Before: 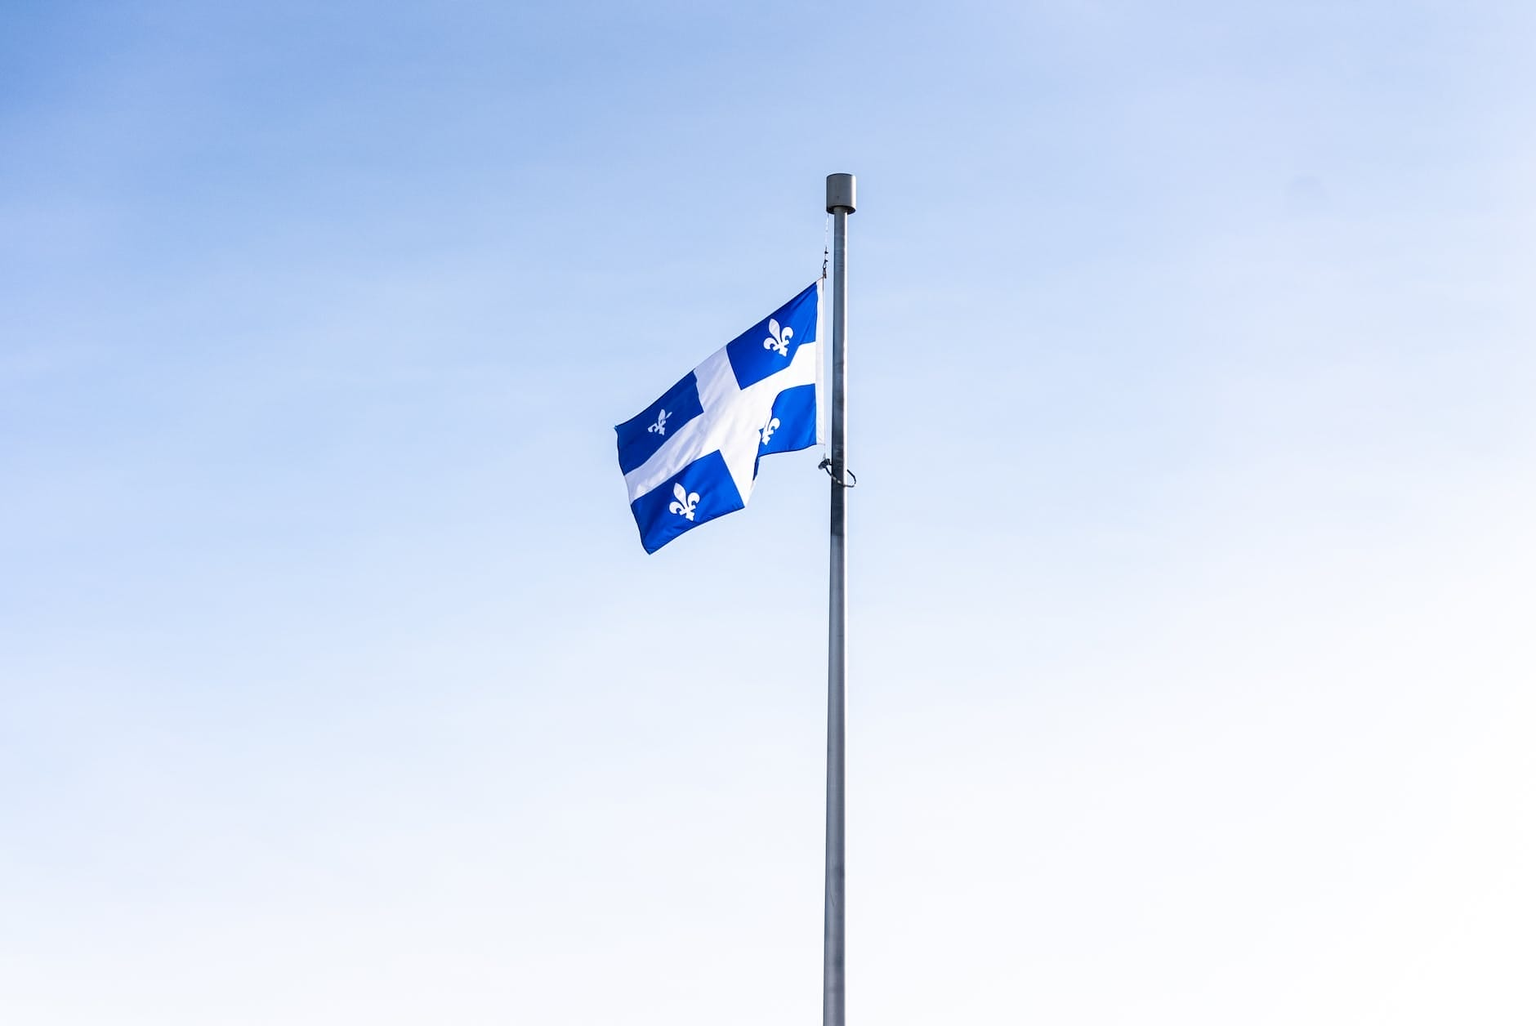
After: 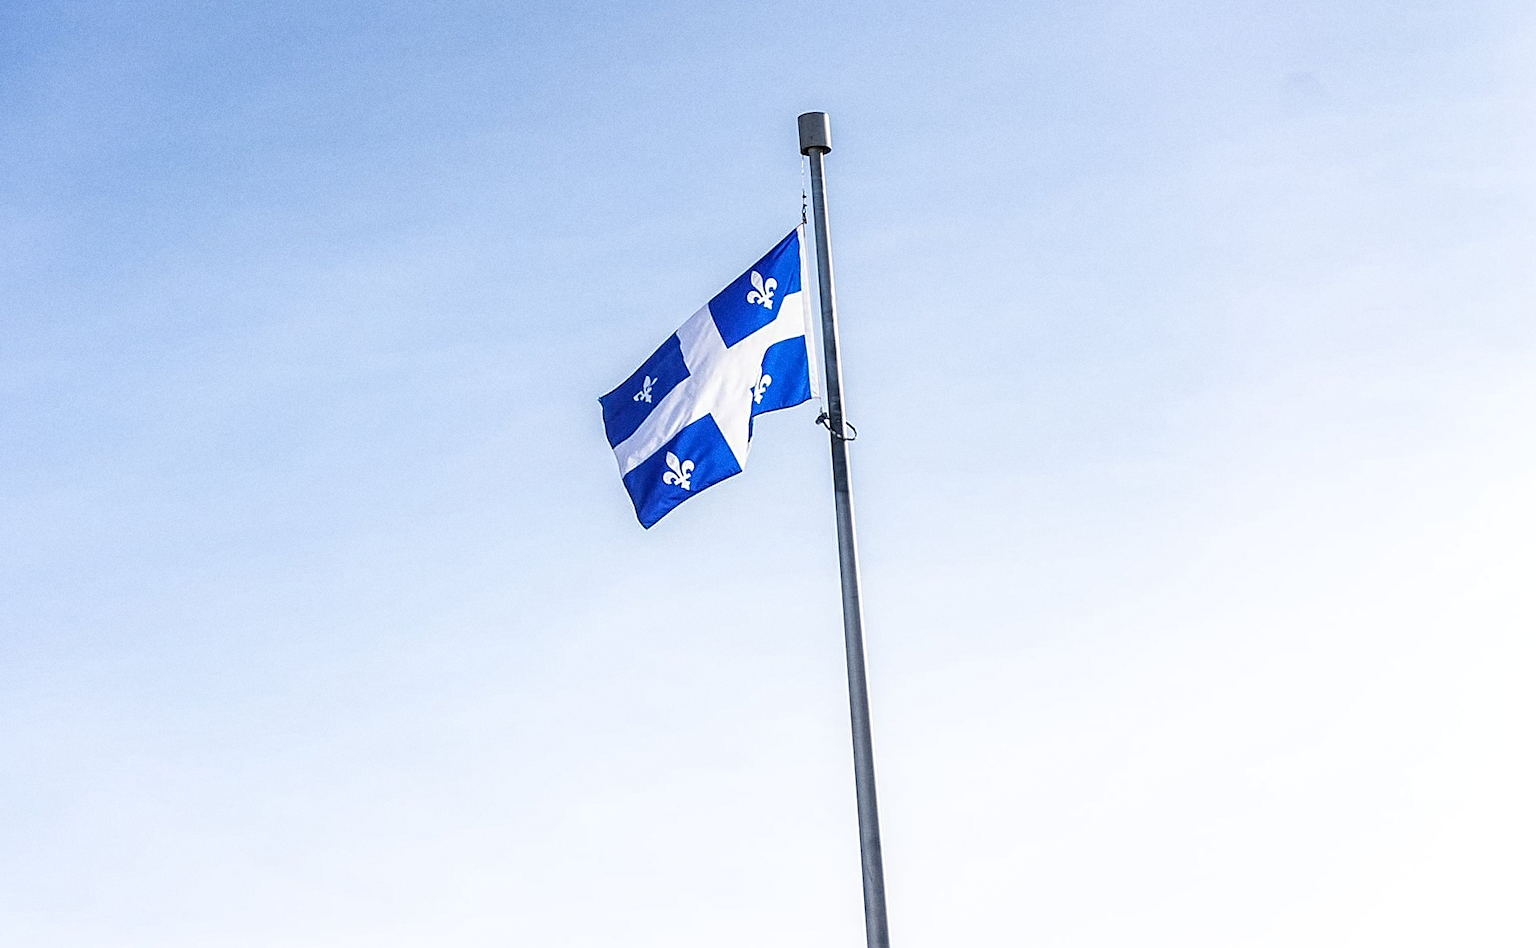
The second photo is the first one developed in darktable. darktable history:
grain: on, module defaults
sharpen: on, module defaults
rotate and perspective: rotation -5°, crop left 0.05, crop right 0.952, crop top 0.11, crop bottom 0.89
local contrast: detail 130%
